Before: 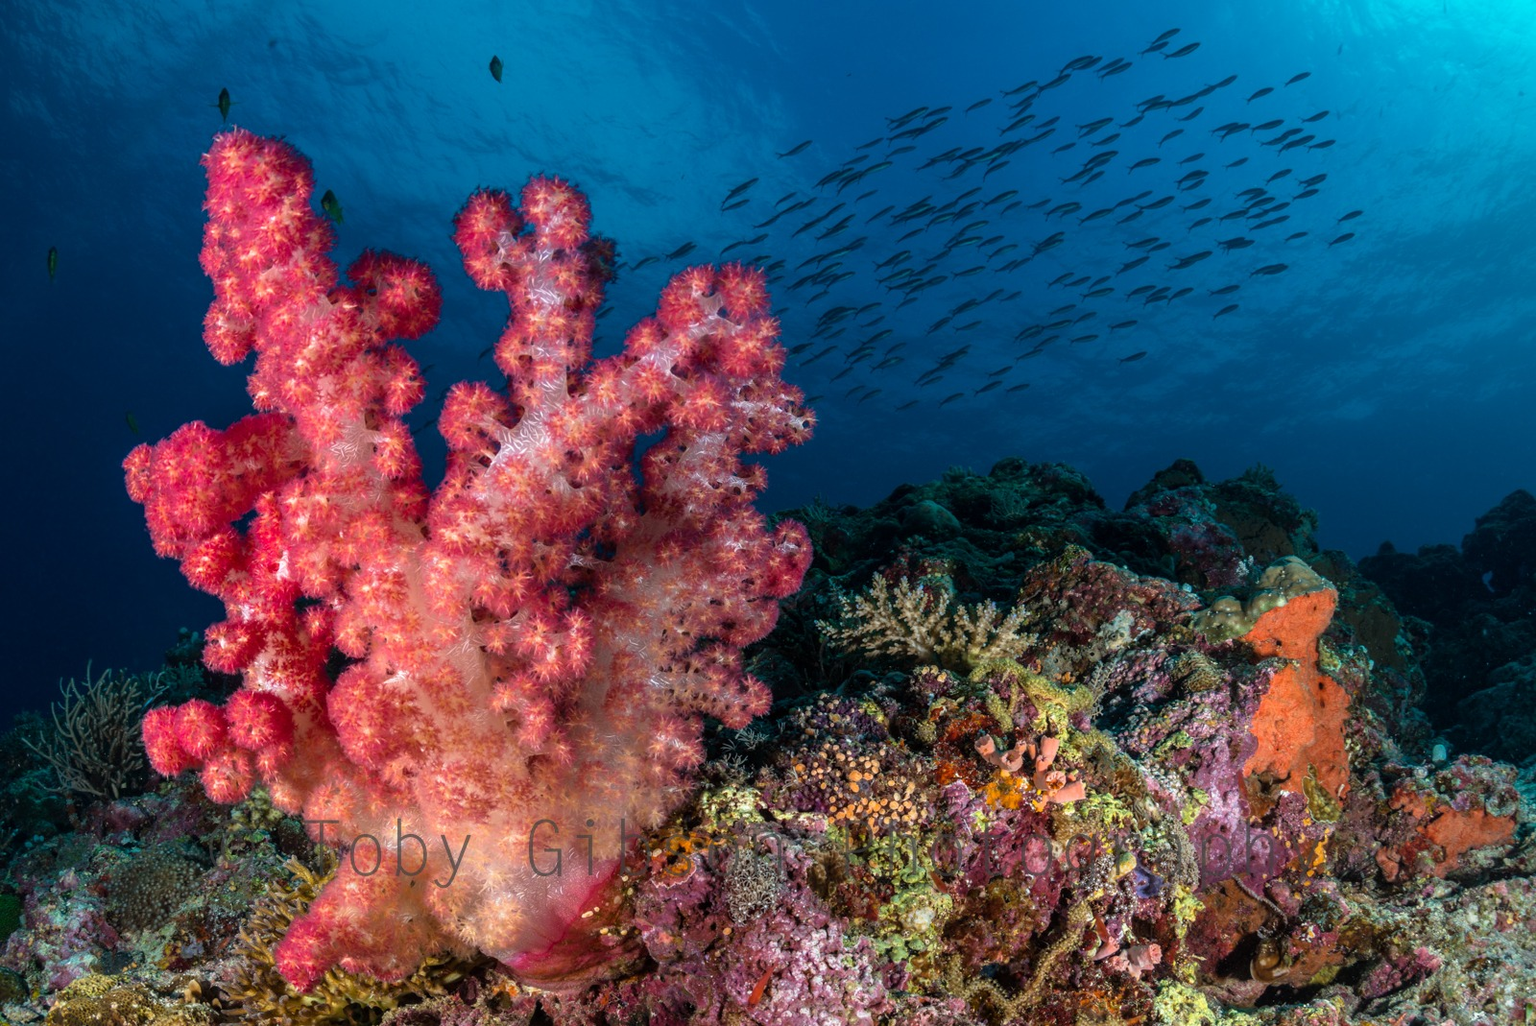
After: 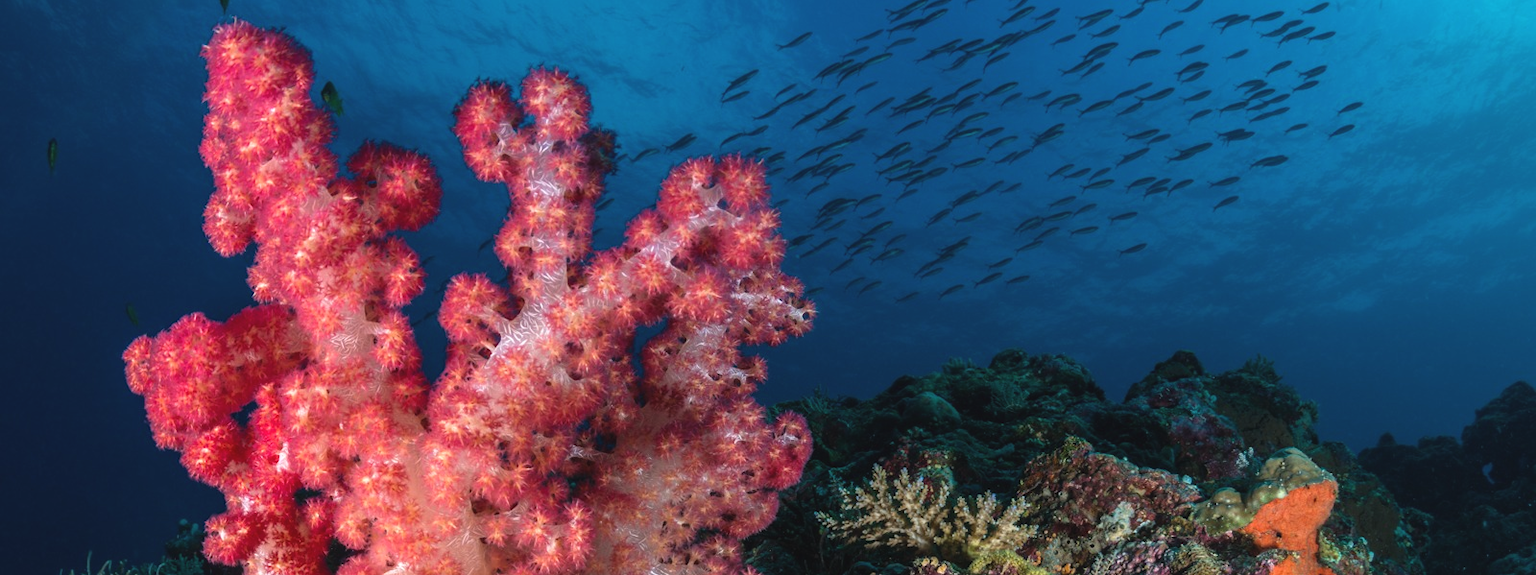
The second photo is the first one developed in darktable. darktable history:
crop and rotate: top 10.605%, bottom 33.274%
exposure: black level correction -0.005, exposure 0.054 EV, compensate highlight preservation false
white balance: emerald 1
